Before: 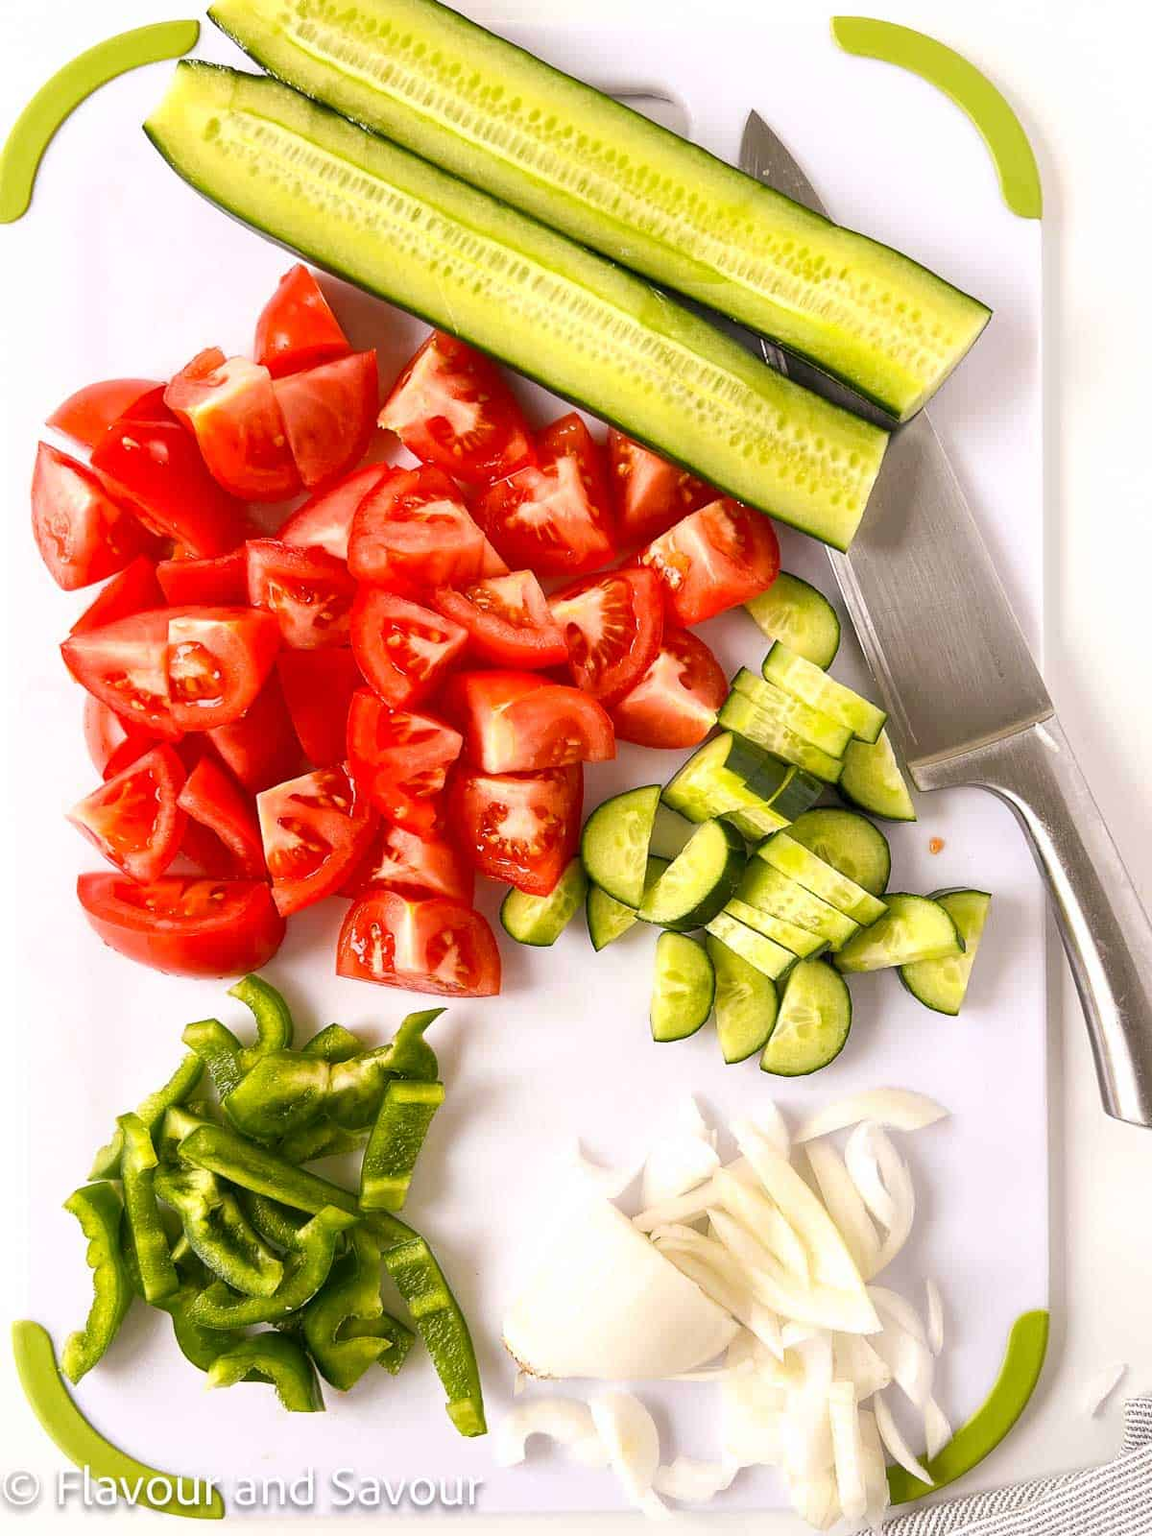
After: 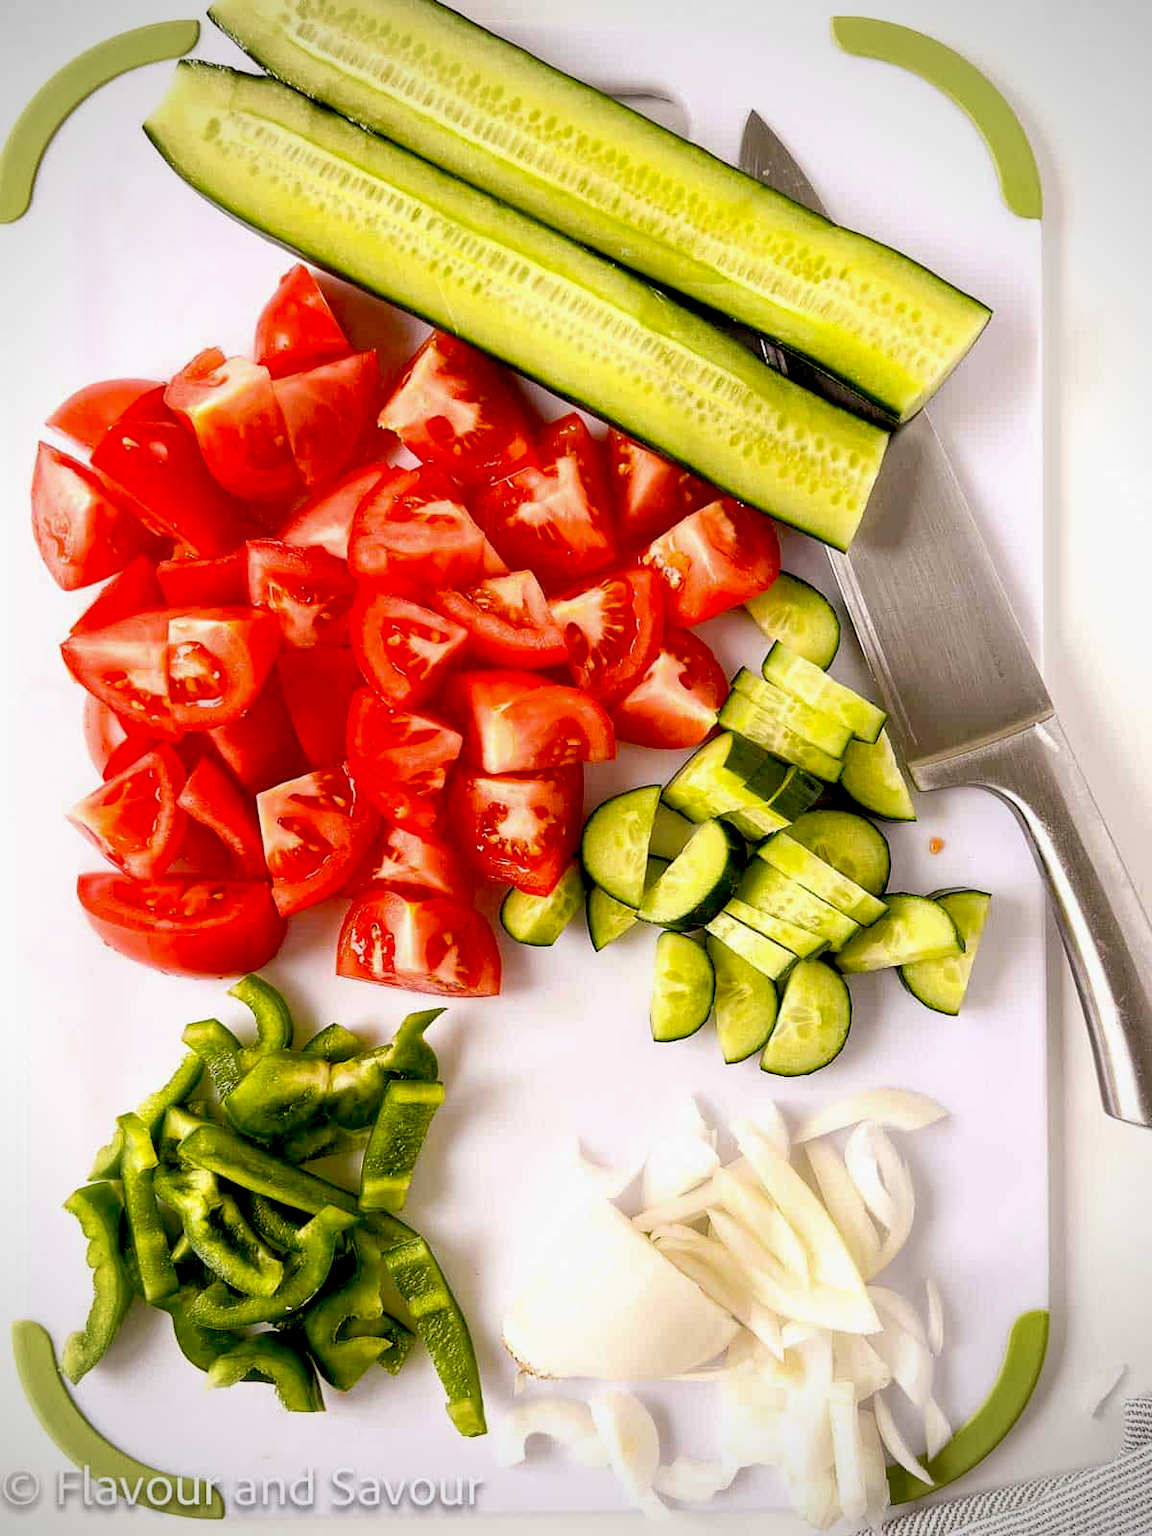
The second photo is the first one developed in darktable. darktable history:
vignetting: on, module defaults
exposure: black level correction 0.029, exposure -0.073 EV, compensate highlight preservation false
